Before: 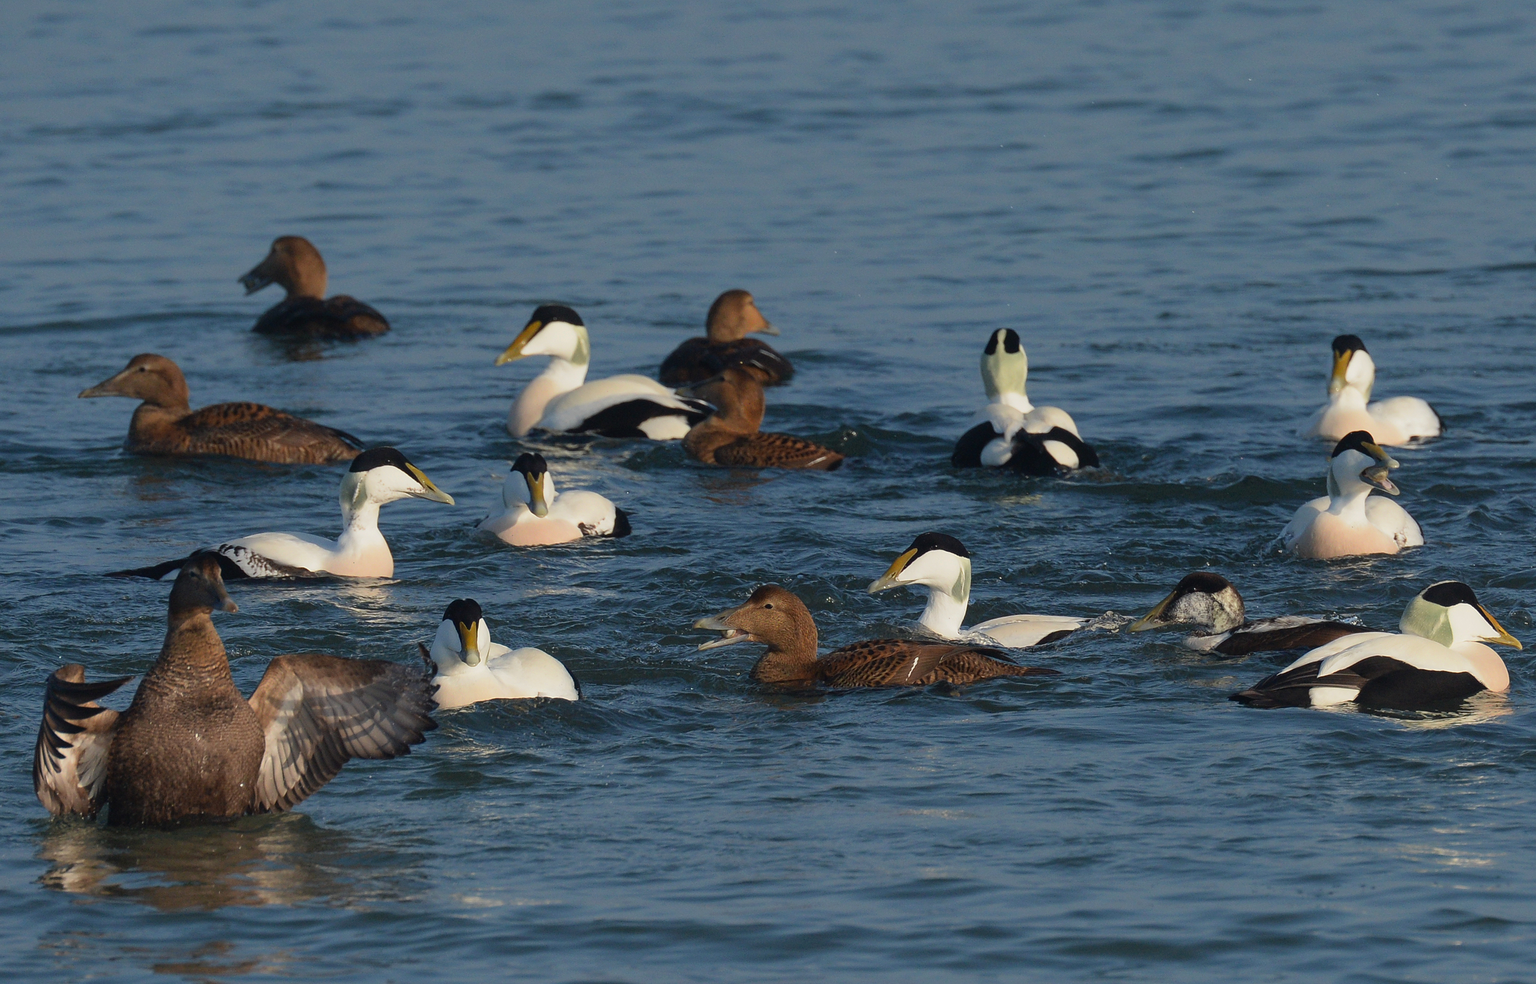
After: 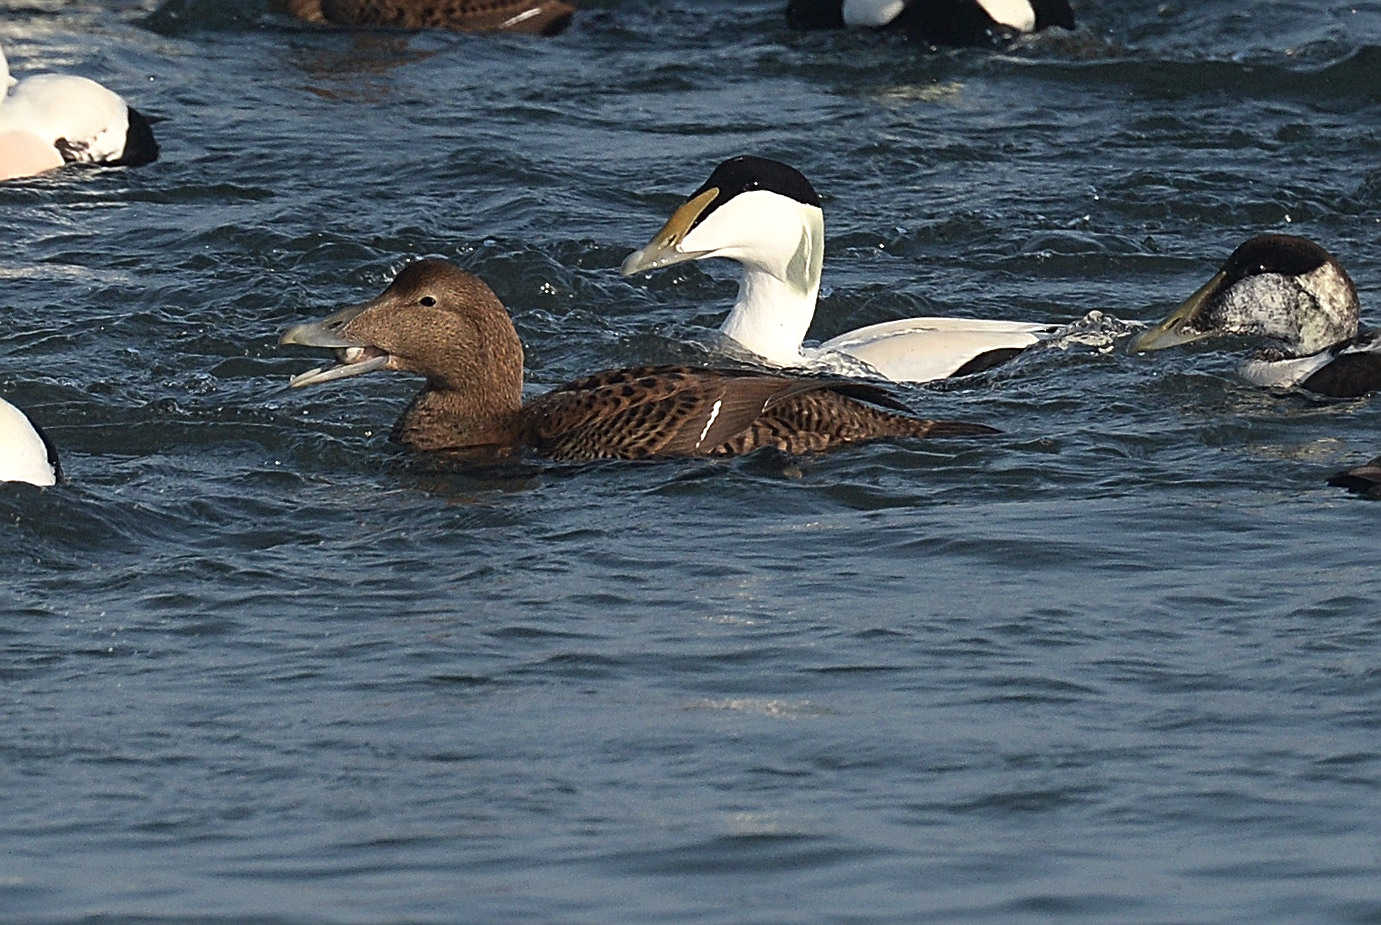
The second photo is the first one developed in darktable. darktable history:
sharpen: radius 3.117
exposure: black level correction 0, exposure 0.499 EV, compensate exposure bias true, compensate highlight preservation false
contrast brightness saturation: contrast 0.103, saturation -0.283
base curve: curves: ch0 [(0, 0) (0.303, 0.277) (1, 1)], preserve colors none
crop: left 35.828%, top 46.024%, right 18.225%, bottom 5.927%
